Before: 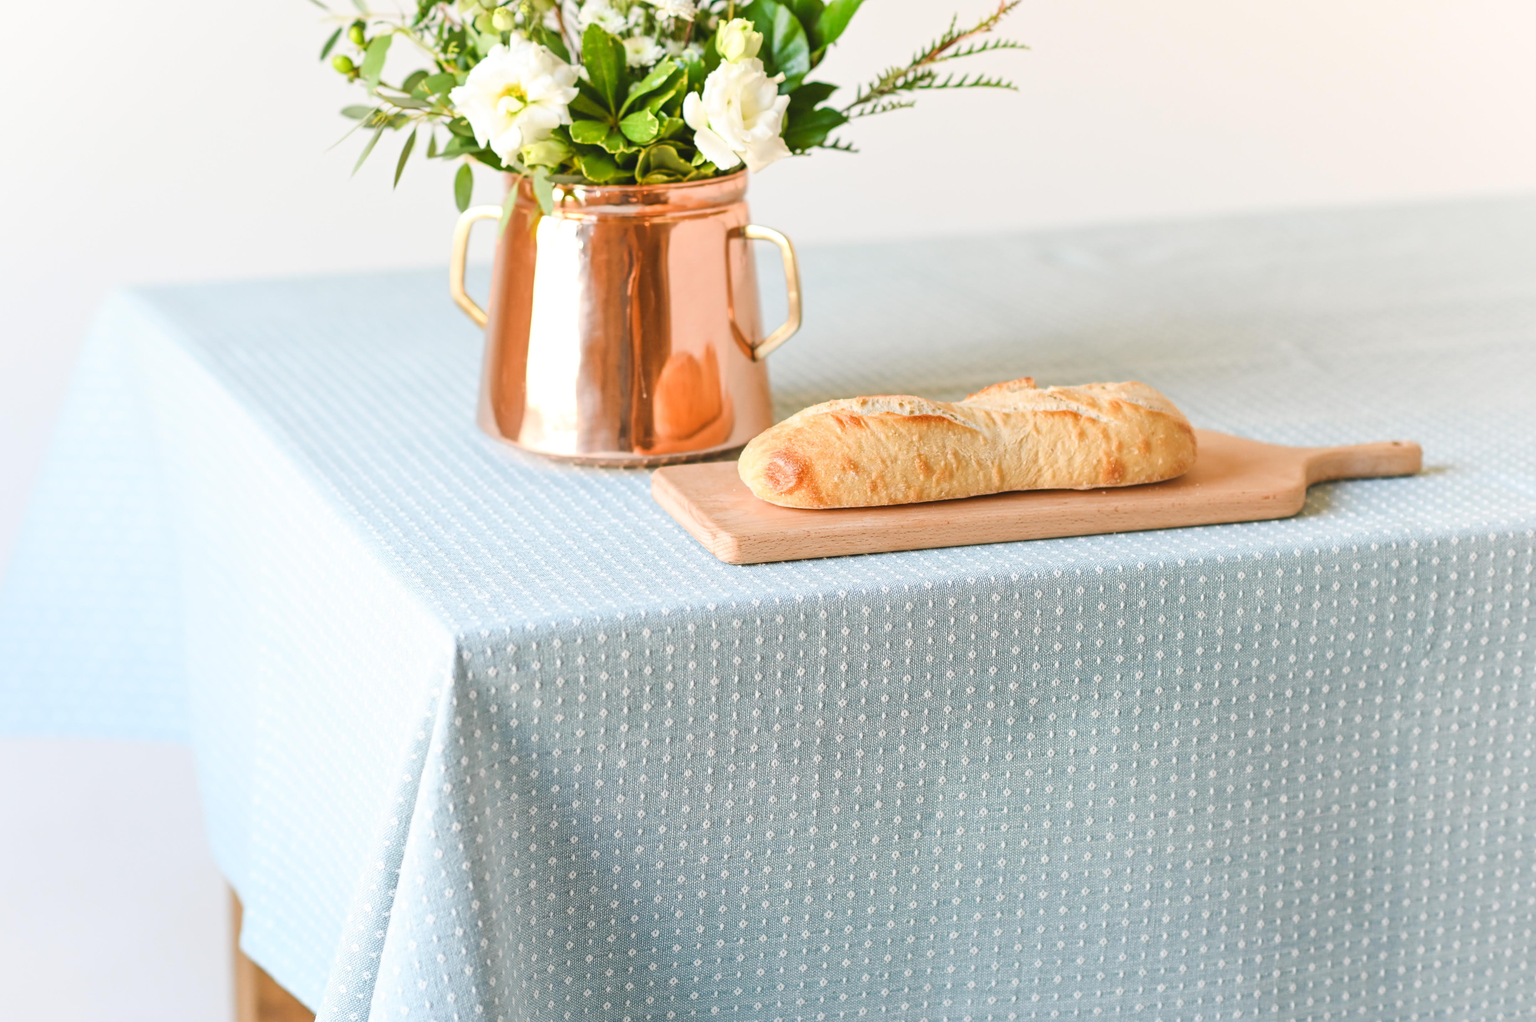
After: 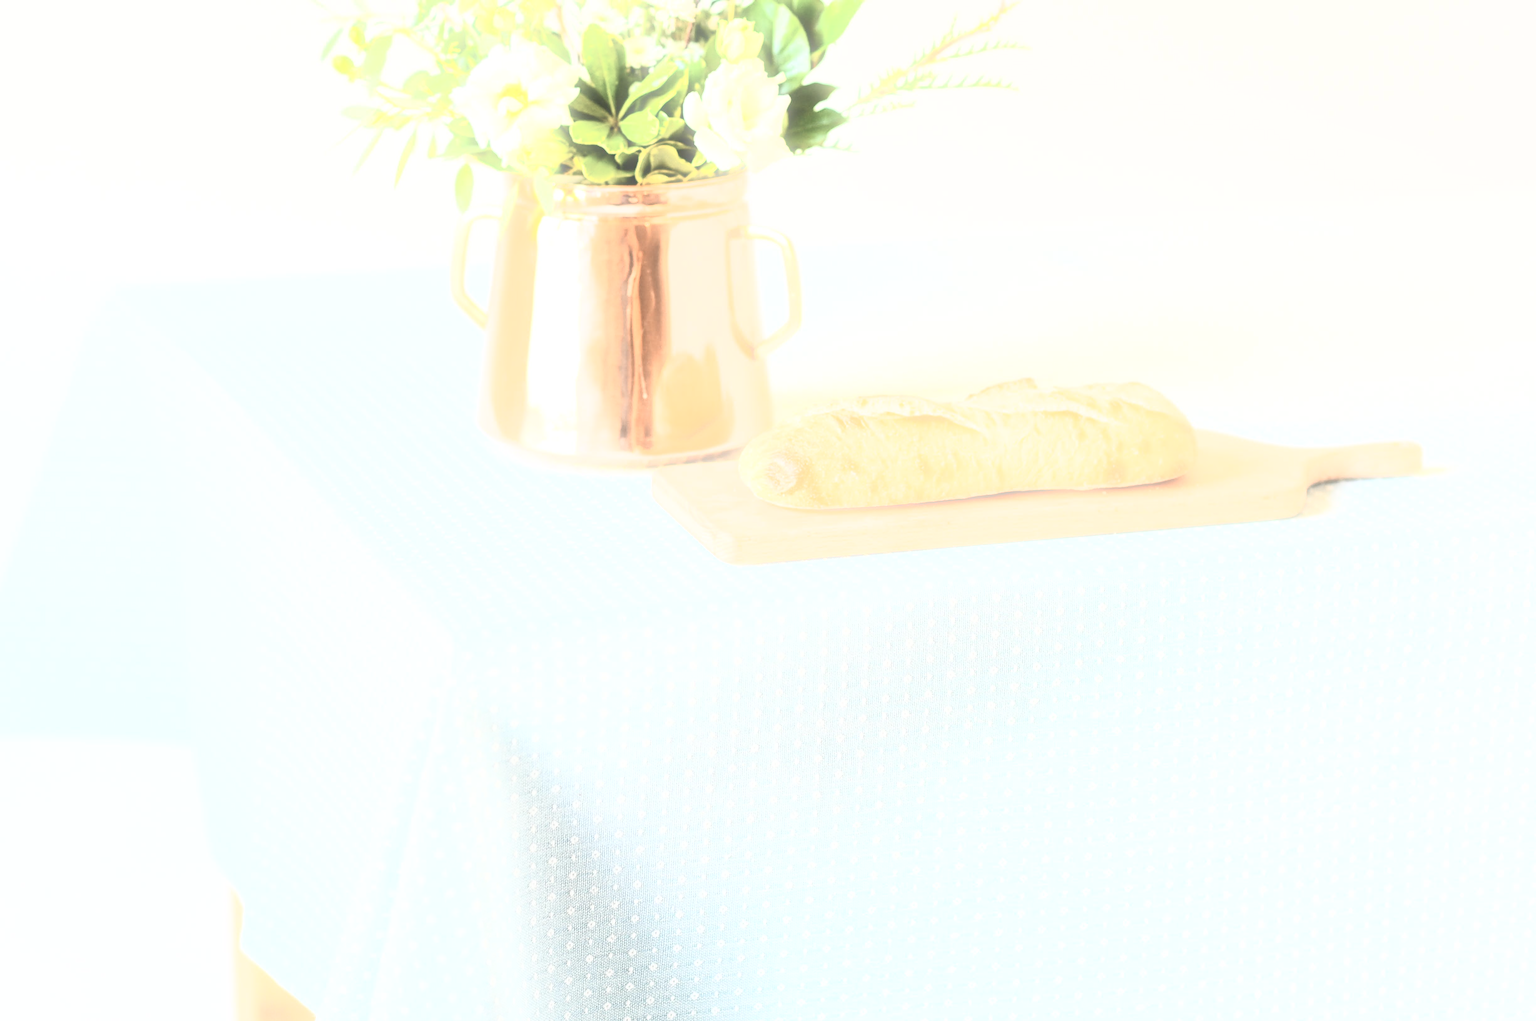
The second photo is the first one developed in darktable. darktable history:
contrast brightness saturation: contrast 0.57, brightness 0.57, saturation -0.34
contrast equalizer: y [[0.439, 0.44, 0.442, 0.457, 0.493, 0.498], [0.5 ×6], [0.5 ×6], [0 ×6], [0 ×6]]
exposure: black level correction 0, exposure 0.5 EV, compensate exposure bias true, compensate highlight preservation false
bloom: size 9%, threshold 100%, strength 7%
